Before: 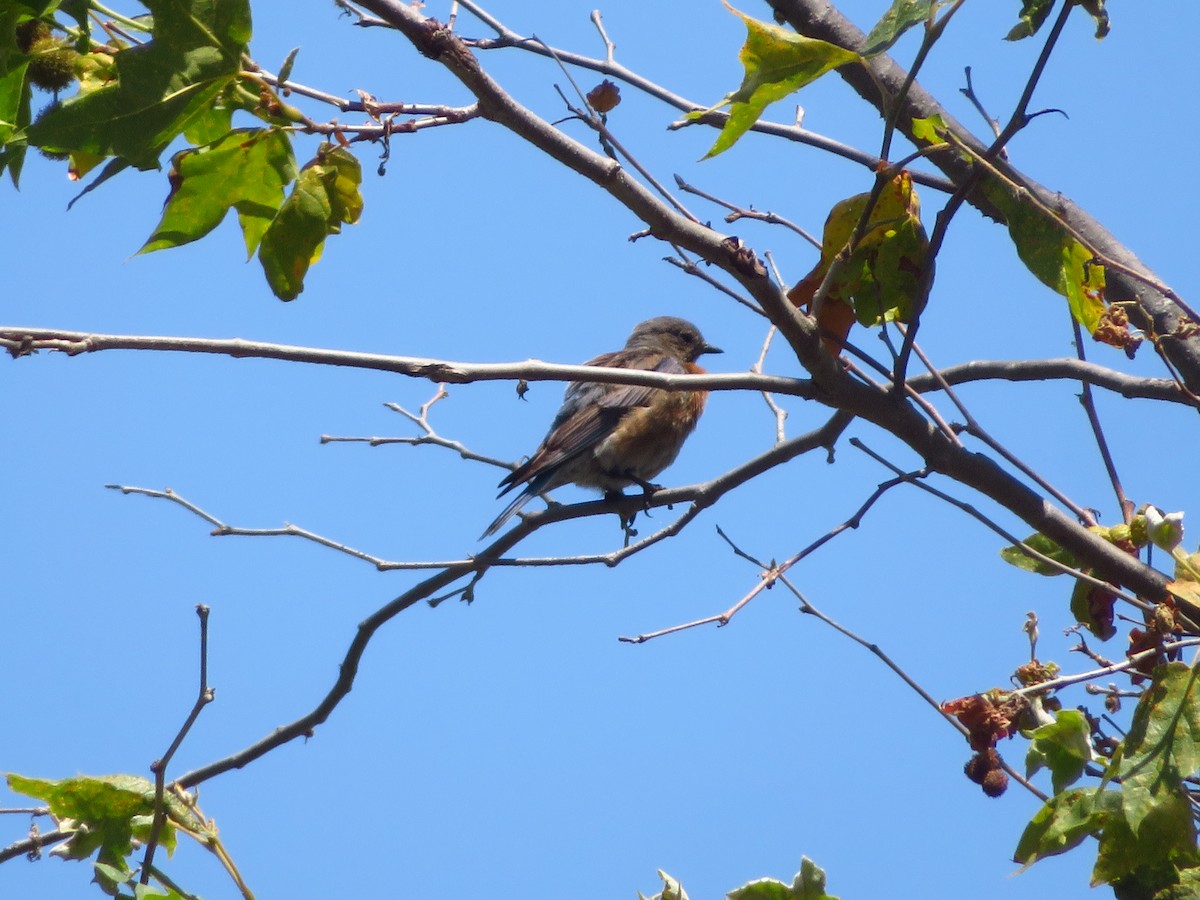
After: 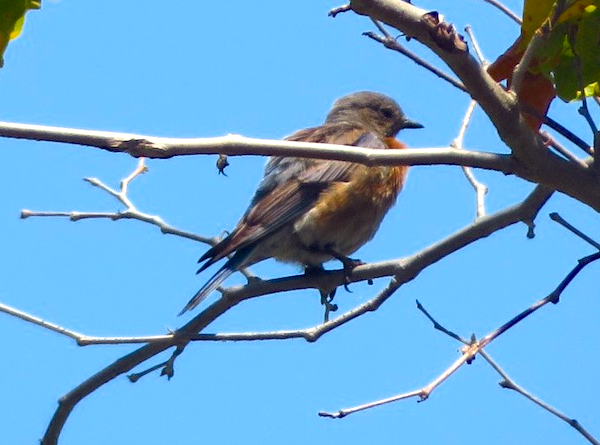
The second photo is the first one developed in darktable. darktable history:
color balance rgb: highlights gain › luminance 6.42%, highlights gain › chroma 2.558%, highlights gain › hue 91.69°, global offset › chroma 0.055%, global offset › hue 253.81°, perceptual saturation grading › global saturation 19.686%, saturation formula JzAzBz (2021)
exposure: exposure 0.376 EV, compensate highlight preservation false
crop: left 25.038%, top 25.071%, right 24.91%, bottom 25.394%
